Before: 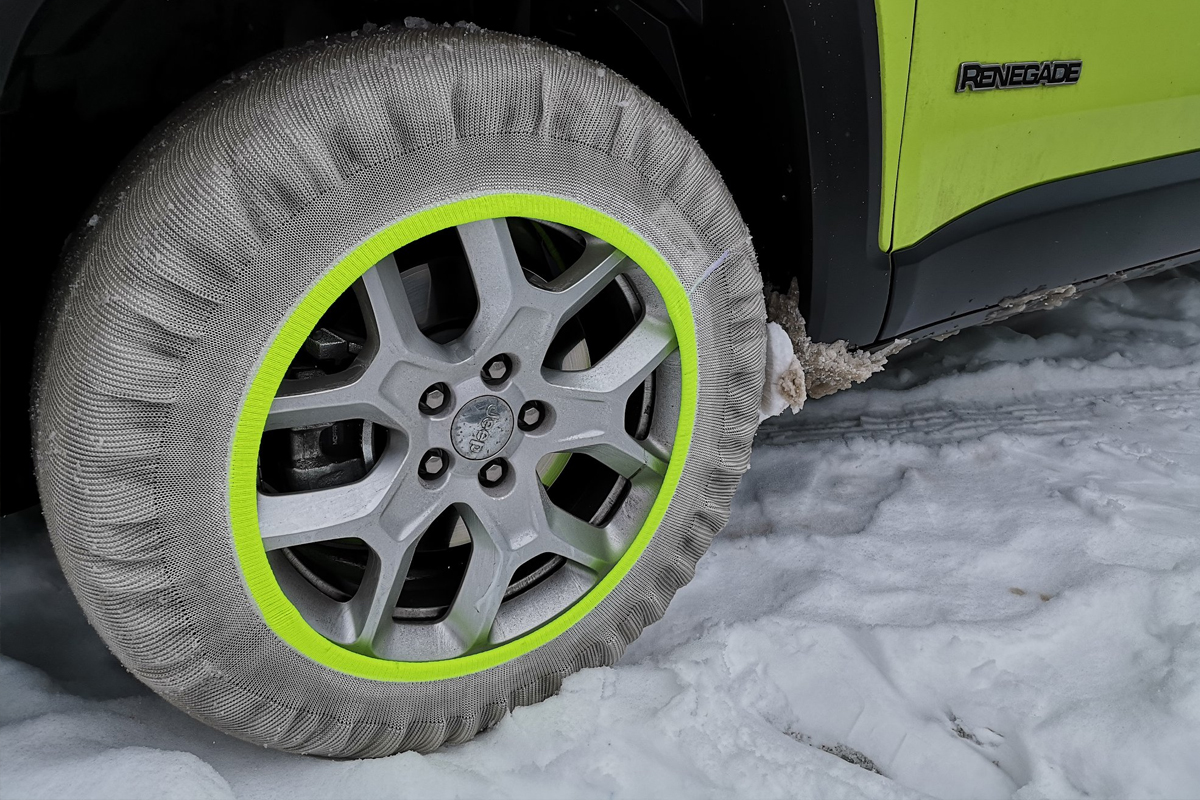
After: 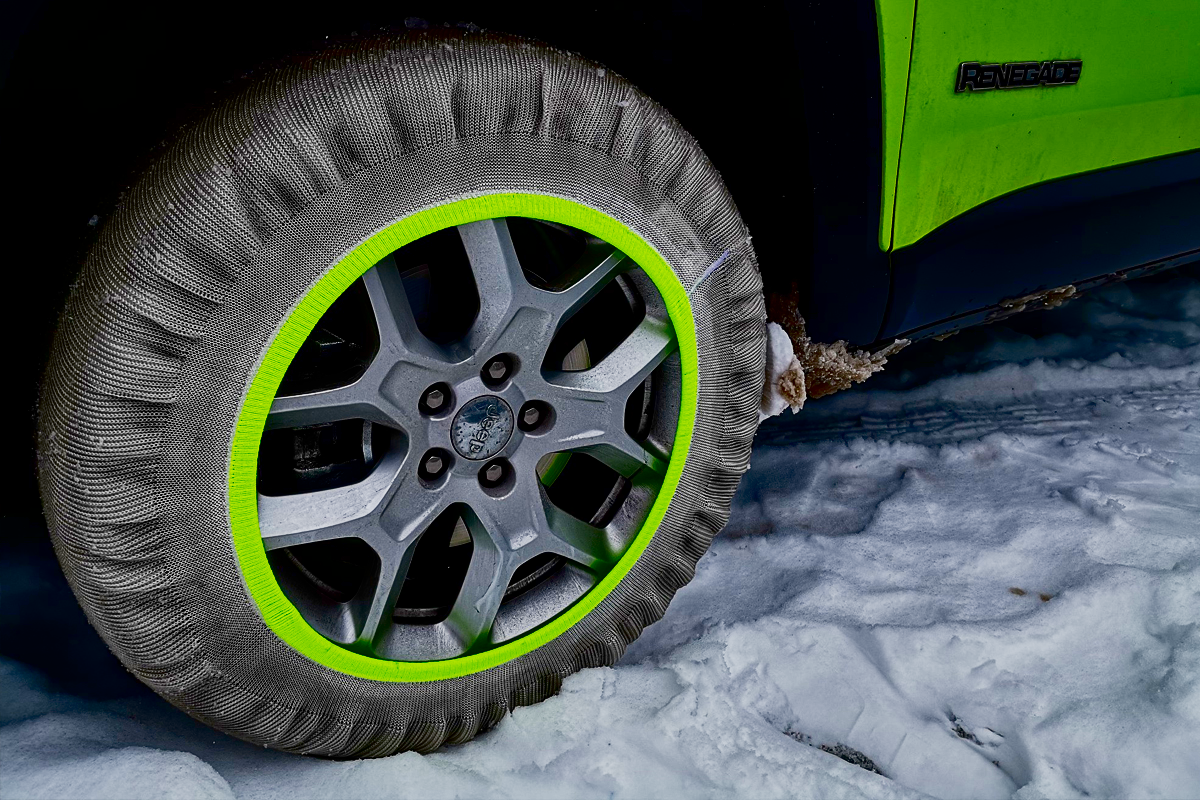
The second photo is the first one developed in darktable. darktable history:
base curve: curves: ch0 [(0, 0) (0.028, 0.03) (0.121, 0.232) (0.46, 0.748) (0.859, 0.968) (1, 1)], preserve colors none
contrast brightness saturation: brightness -1, saturation 1
